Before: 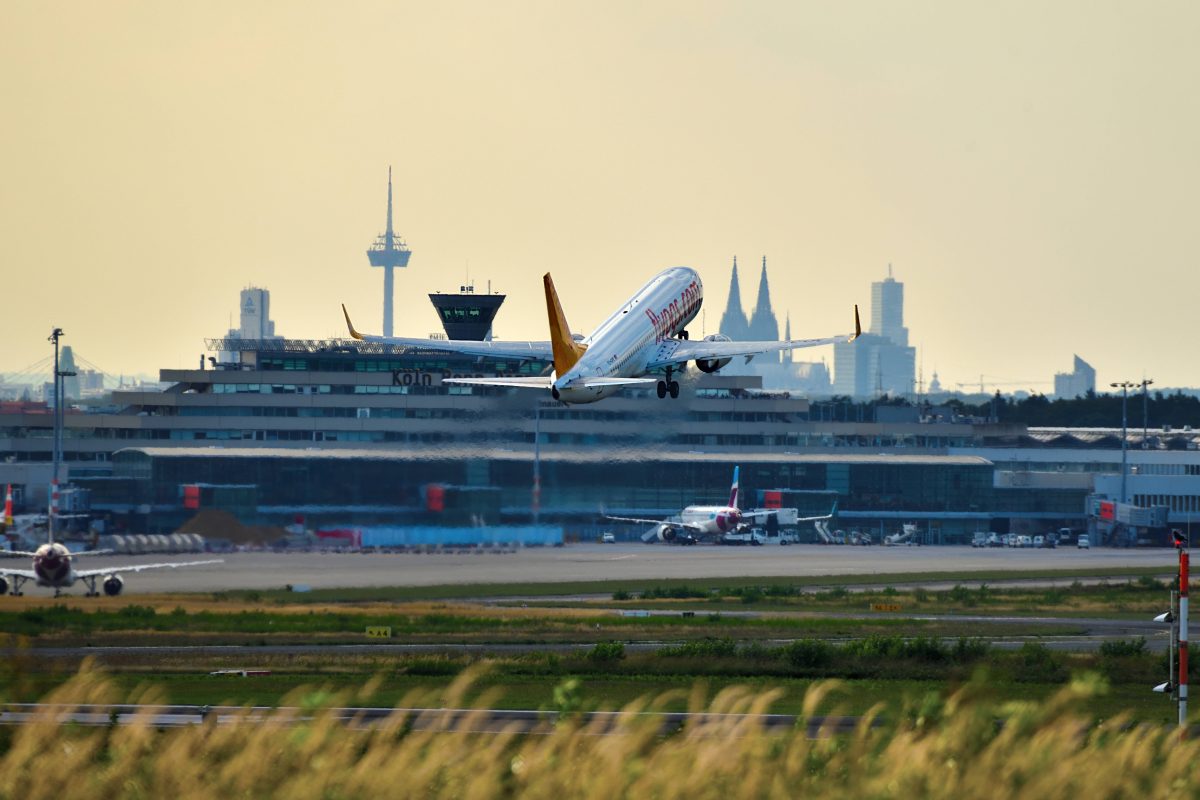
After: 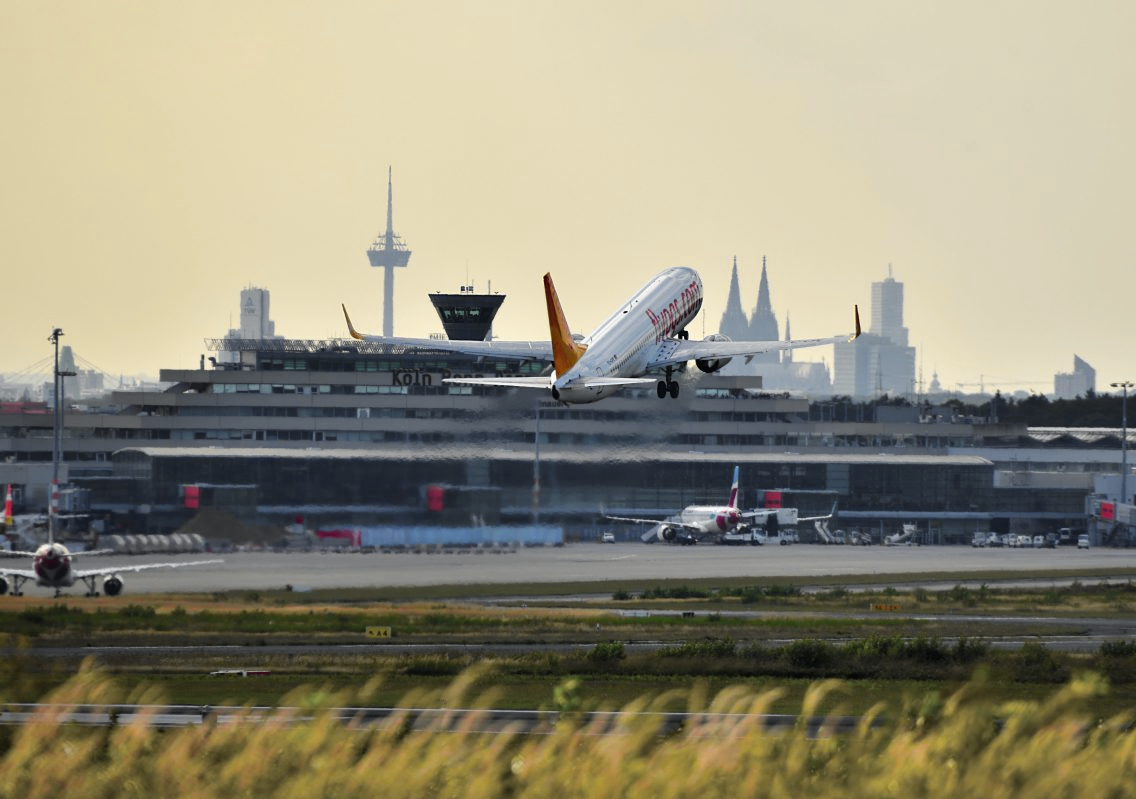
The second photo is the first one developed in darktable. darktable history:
tone curve: curves: ch0 [(0, 0.012) (0.036, 0.035) (0.274, 0.288) (0.504, 0.536) (0.844, 0.84) (1, 0.983)]; ch1 [(0, 0) (0.389, 0.403) (0.462, 0.486) (0.499, 0.498) (0.511, 0.502) (0.536, 0.547) (0.567, 0.588) (0.626, 0.645) (0.749, 0.781) (1, 1)]; ch2 [(0, 0) (0.457, 0.486) (0.5, 0.5) (0.56, 0.551) (0.615, 0.607) (0.704, 0.732) (1, 1)], color space Lab, independent channels, preserve colors none
crop and rotate: left 0%, right 5.261%
exposure: black level correction 0, compensate highlight preservation false
